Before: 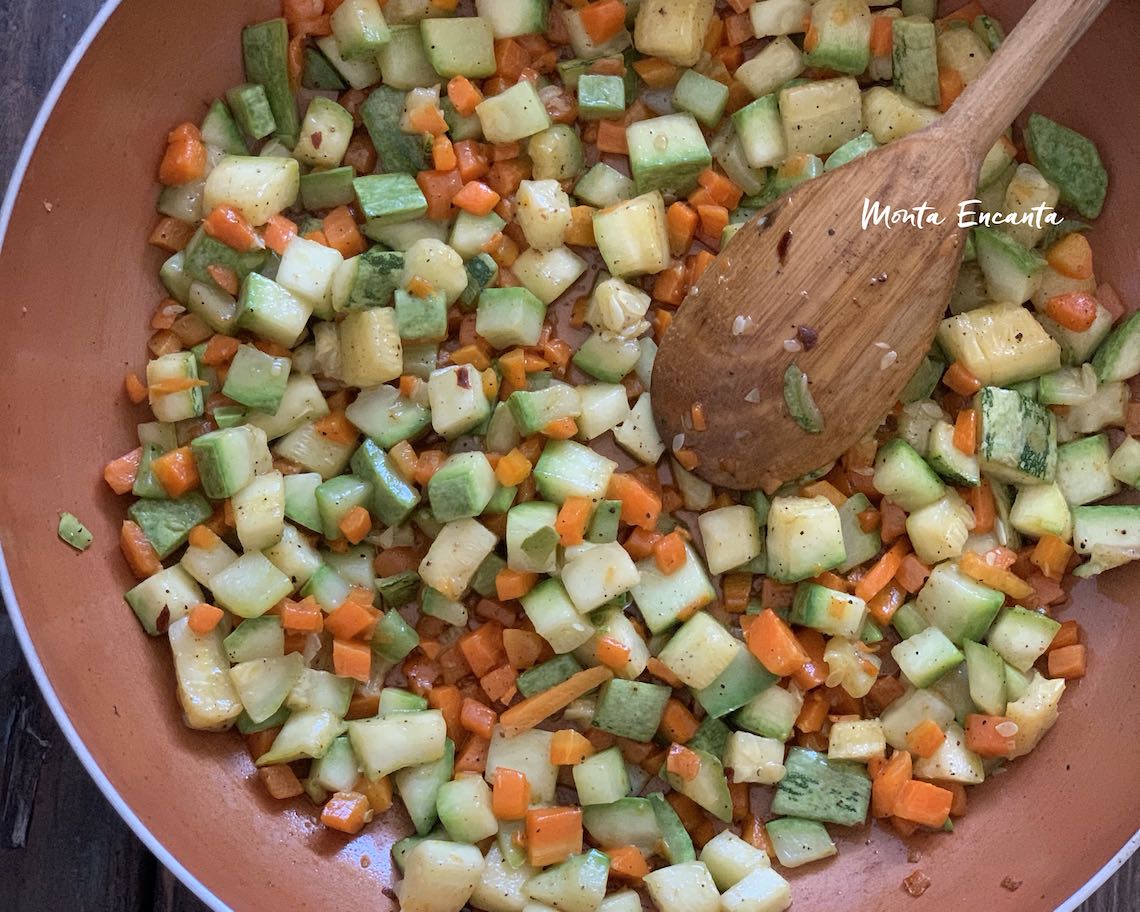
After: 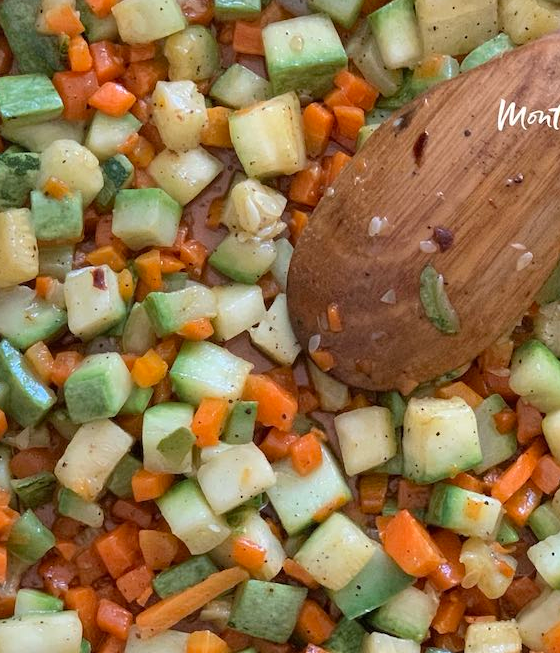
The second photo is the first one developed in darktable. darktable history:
crop: left 31.989%, top 10.936%, right 18.733%, bottom 17.42%
